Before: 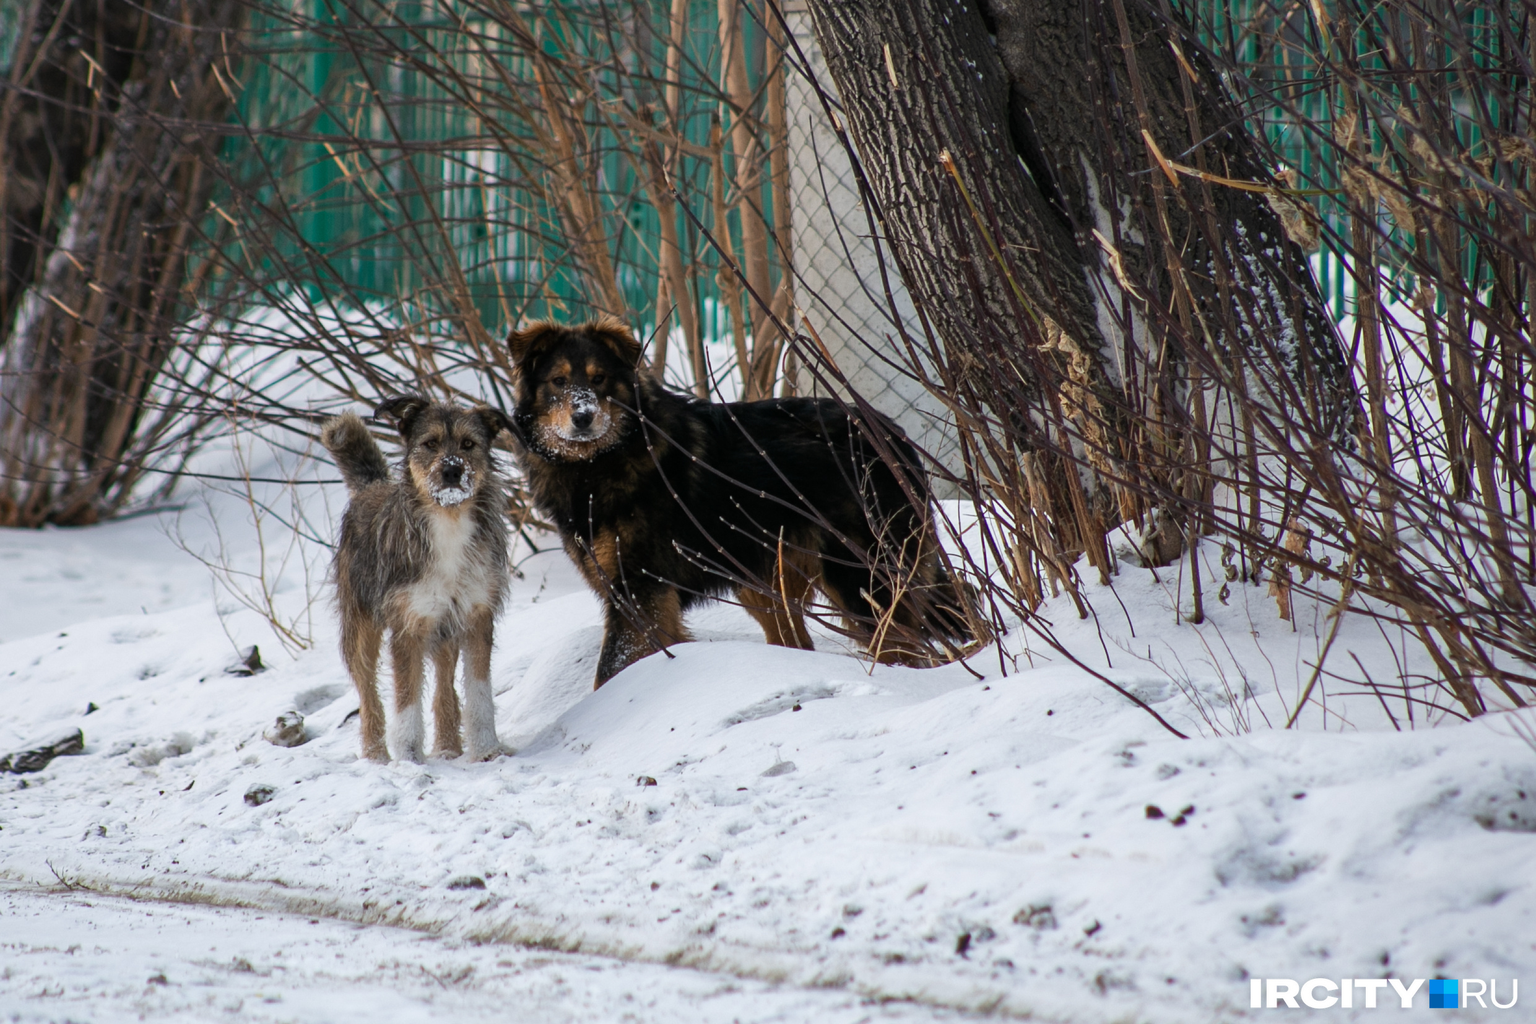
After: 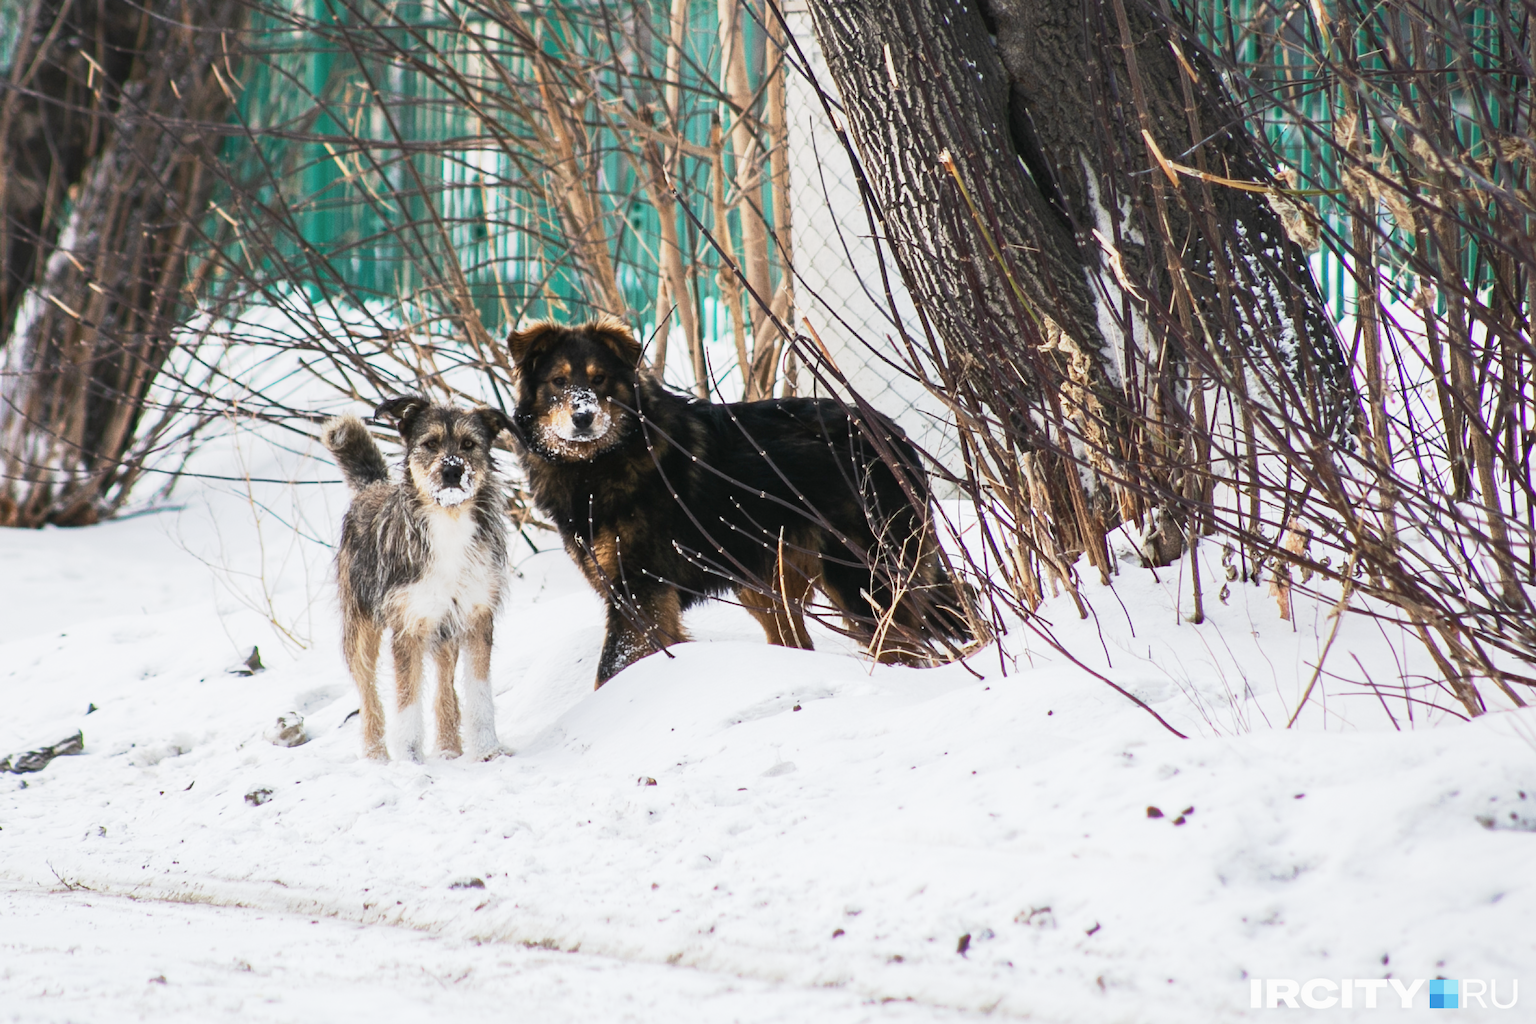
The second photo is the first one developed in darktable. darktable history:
contrast brightness saturation: contrast -0.079, brightness -0.038, saturation -0.105
exposure: exposure 0.642 EV, compensate highlight preservation false
tone equalizer: -8 EV 0 EV, -7 EV -0.003 EV, -6 EV 0.005 EV, -5 EV -0.028 EV, -4 EV -0.139 EV, -3 EV -0.148 EV, -2 EV 0.231 EV, -1 EV 0.723 EV, +0 EV 0.471 EV
base curve: curves: ch0 [(0, 0) (0.088, 0.125) (0.176, 0.251) (0.354, 0.501) (0.613, 0.749) (1, 0.877)], preserve colors none
